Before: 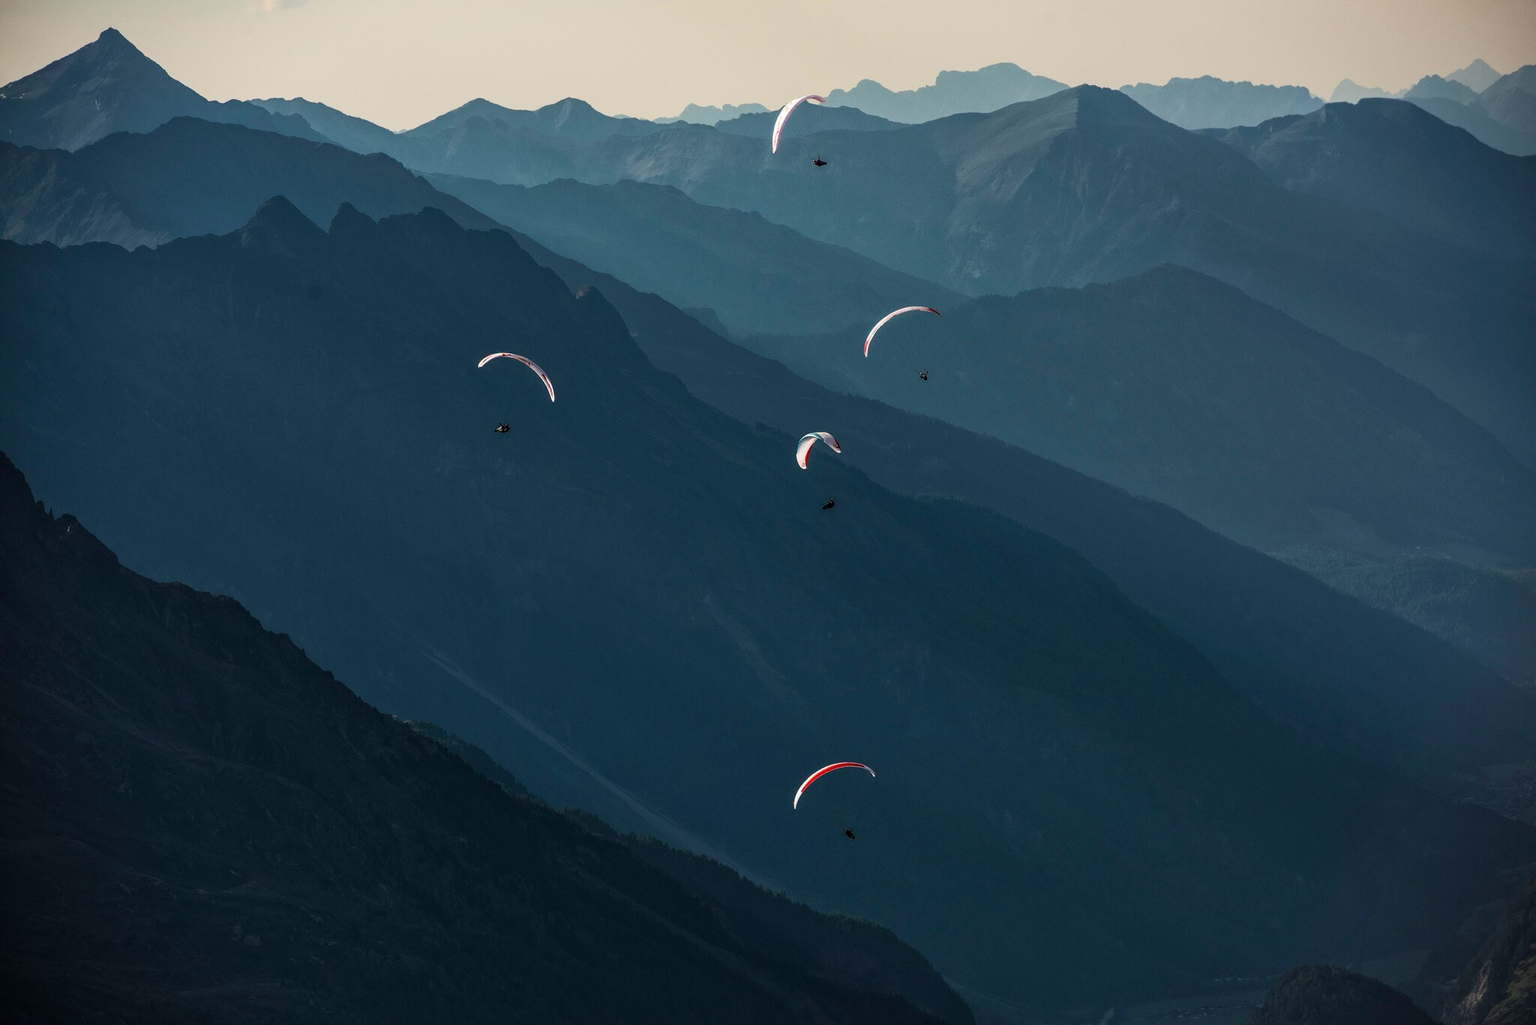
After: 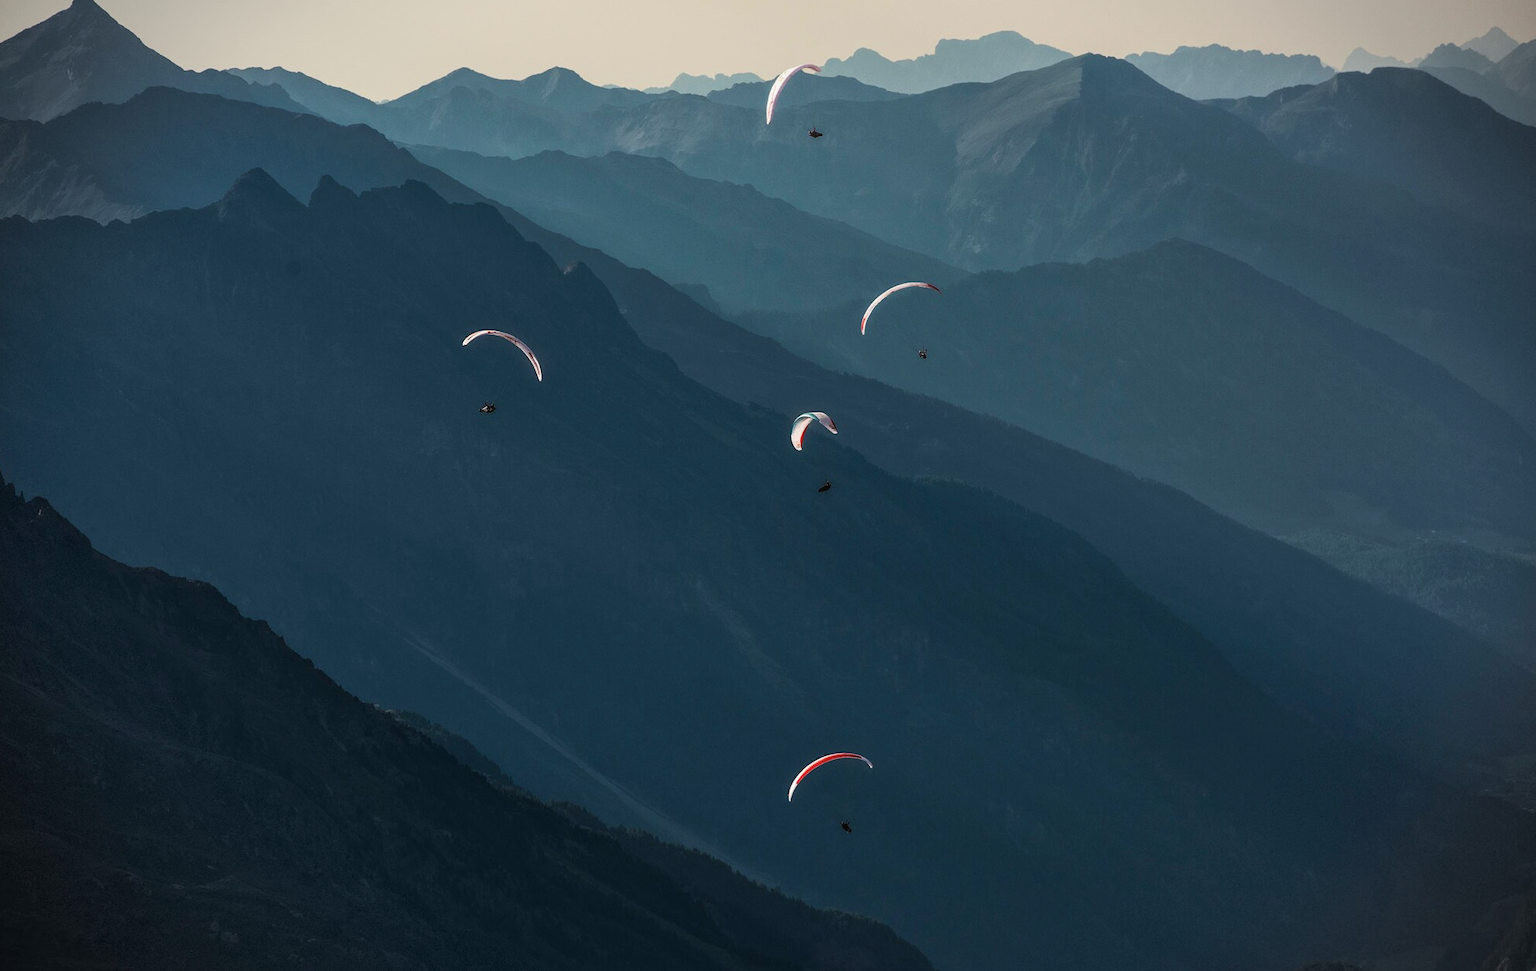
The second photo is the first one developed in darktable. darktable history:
crop: left 1.964%, top 3.251%, right 1.122%, bottom 4.933%
vignetting: fall-off start 91%, fall-off radius 39.39%, brightness -0.182, saturation -0.3, width/height ratio 1.219, shape 1.3, dithering 8-bit output, unbound false
haze removal: strength -0.1, adaptive false
tone equalizer: -7 EV 0.18 EV, -6 EV 0.12 EV, -5 EV 0.08 EV, -4 EV 0.04 EV, -2 EV -0.02 EV, -1 EV -0.04 EV, +0 EV -0.06 EV, luminance estimator HSV value / RGB max
